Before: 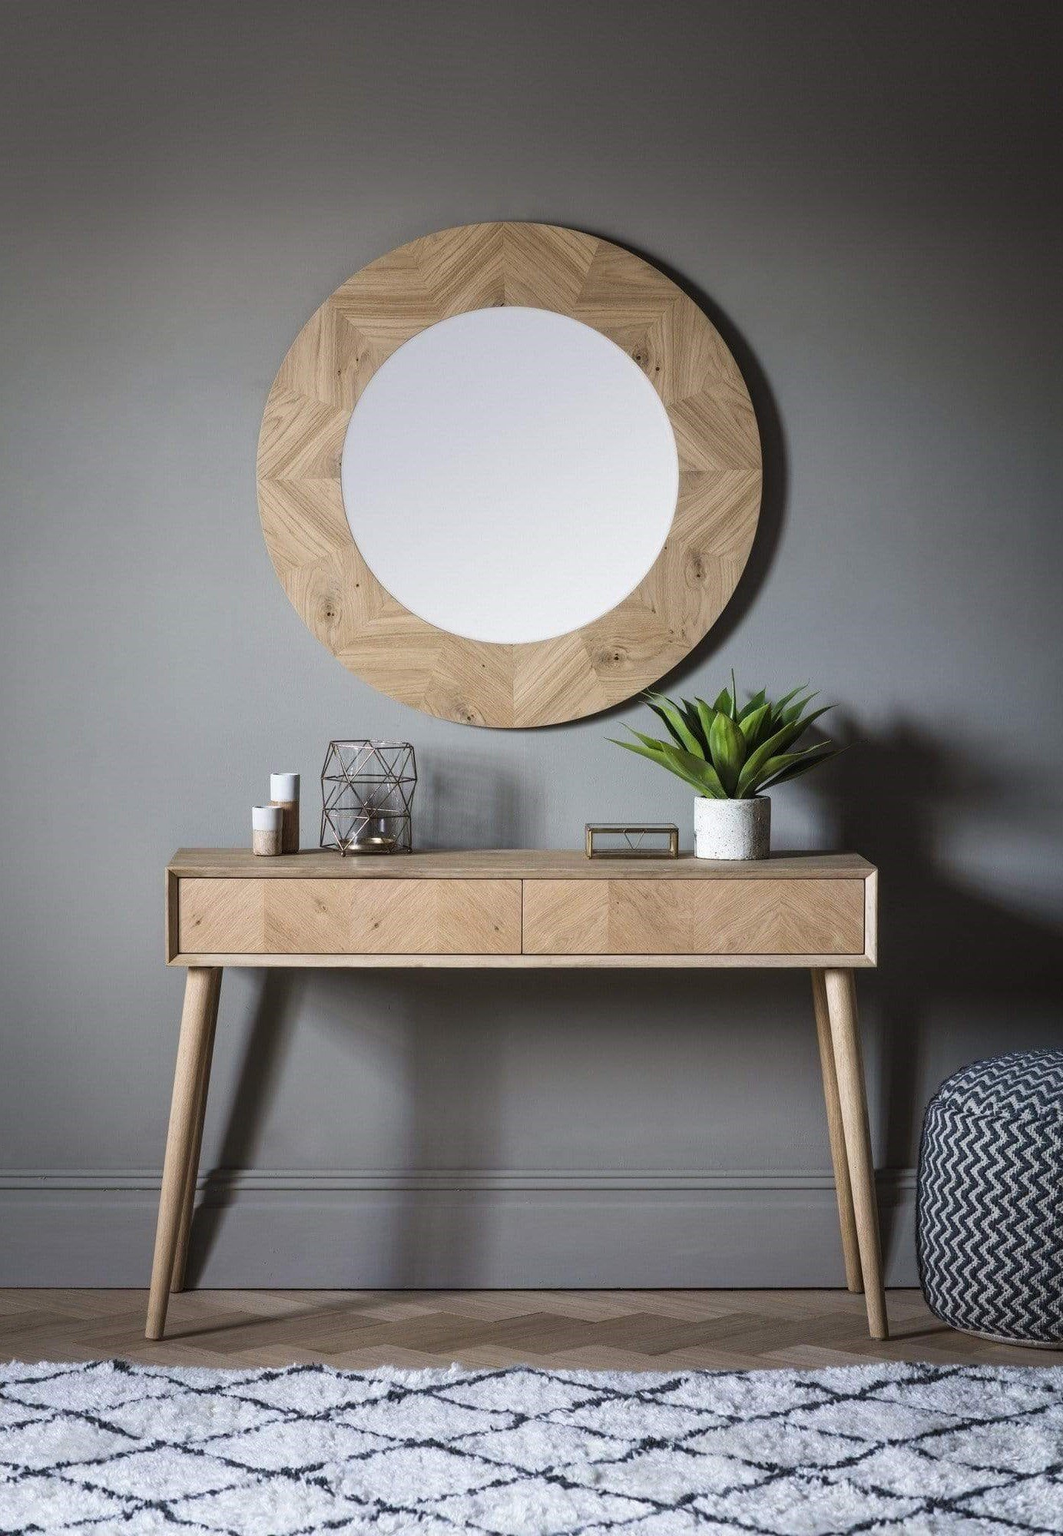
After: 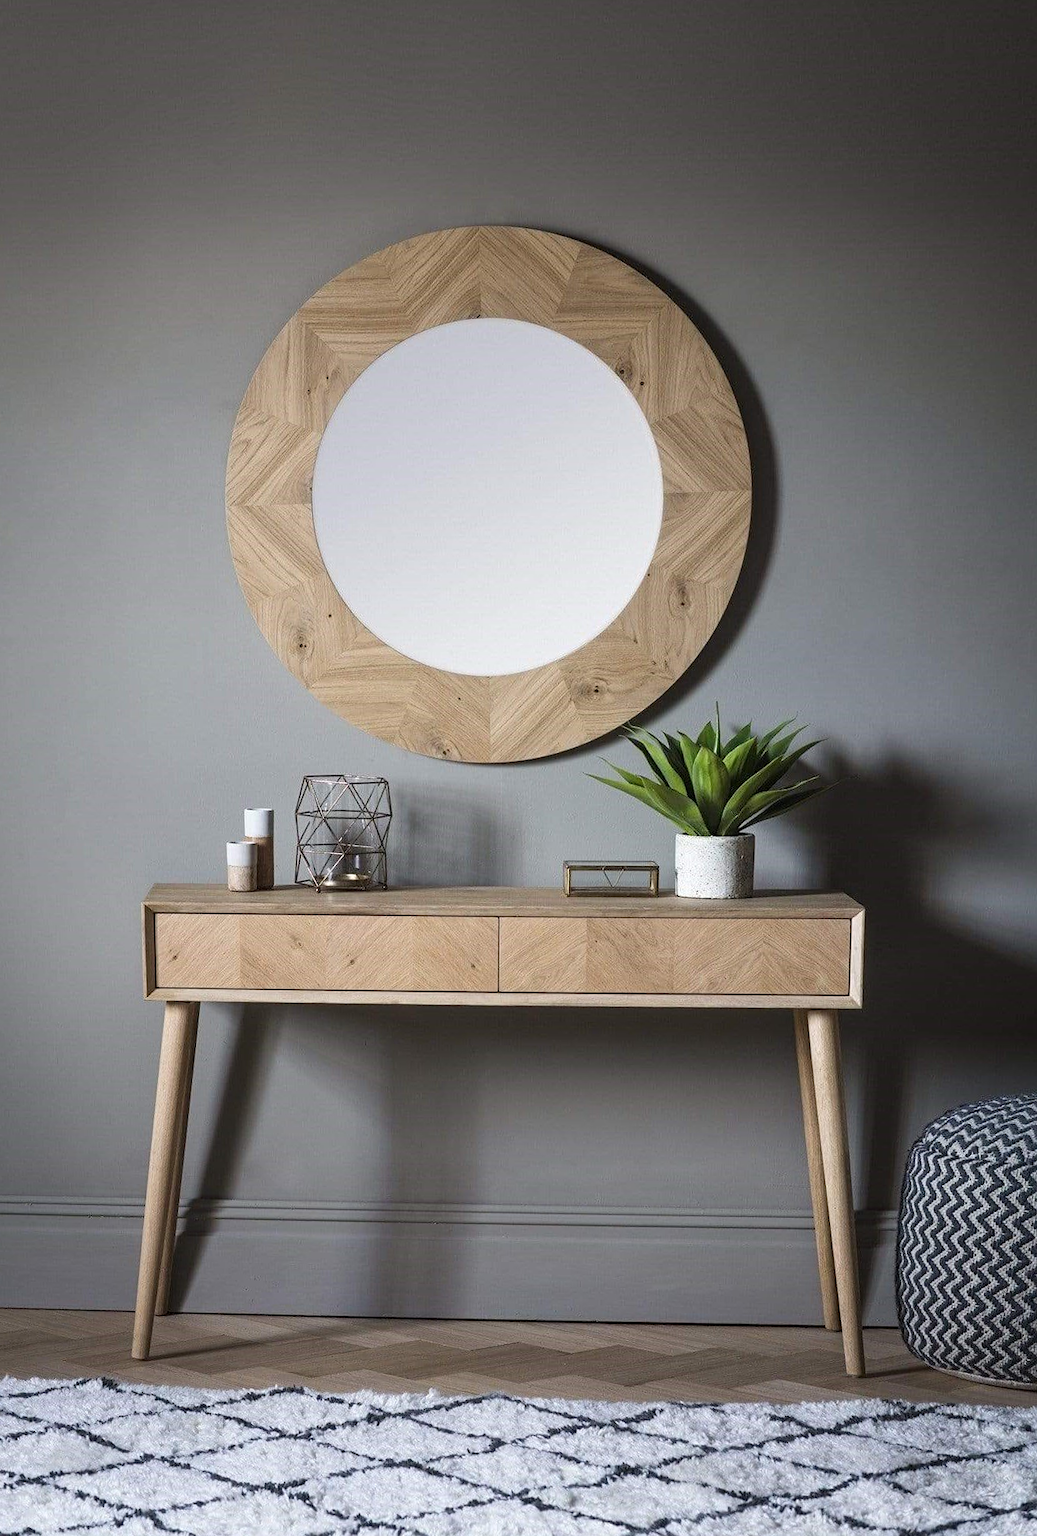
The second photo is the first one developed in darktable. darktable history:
rotate and perspective: rotation 0.074°, lens shift (vertical) 0.096, lens shift (horizontal) -0.041, crop left 0.043, crop right 0.952, crop top 0.024, crop bottom 0.979
sharpen: amount 0.2
